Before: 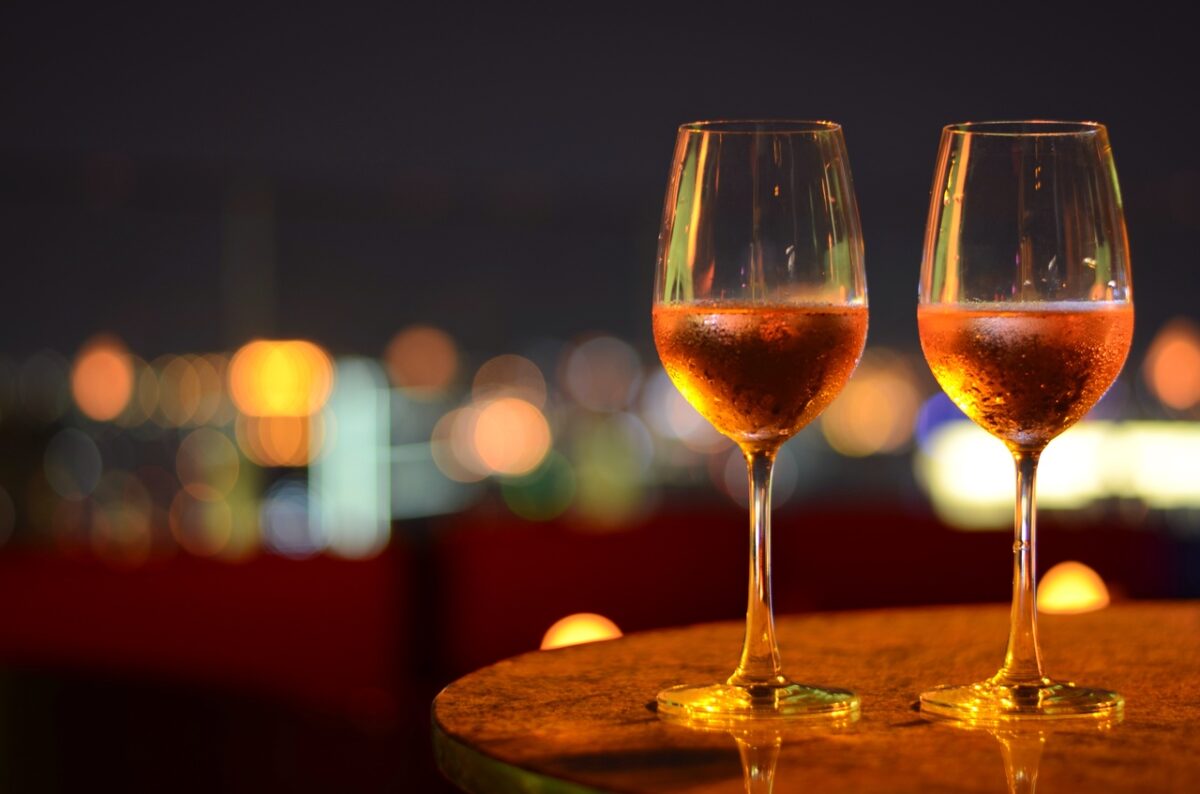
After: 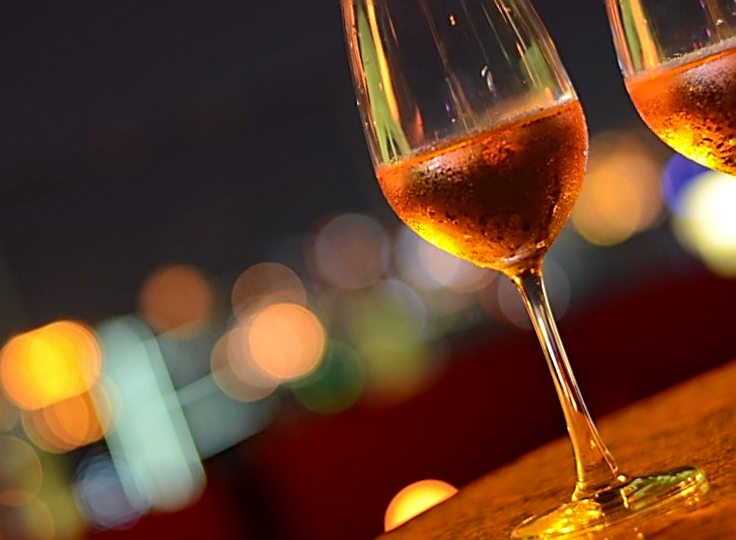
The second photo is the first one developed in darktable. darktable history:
sharpen: amount 0.891
haze removal: adaptive false
crop and rotate: angle 19.78°, left 6.922%, right 3.9%, bottom 1.114%
